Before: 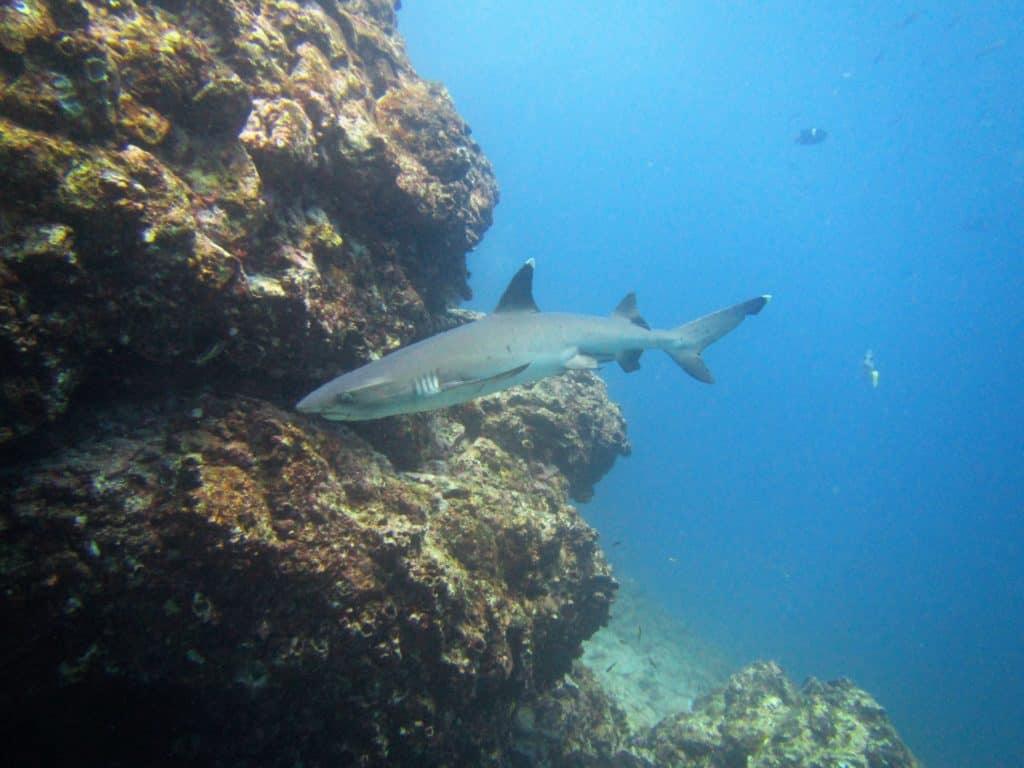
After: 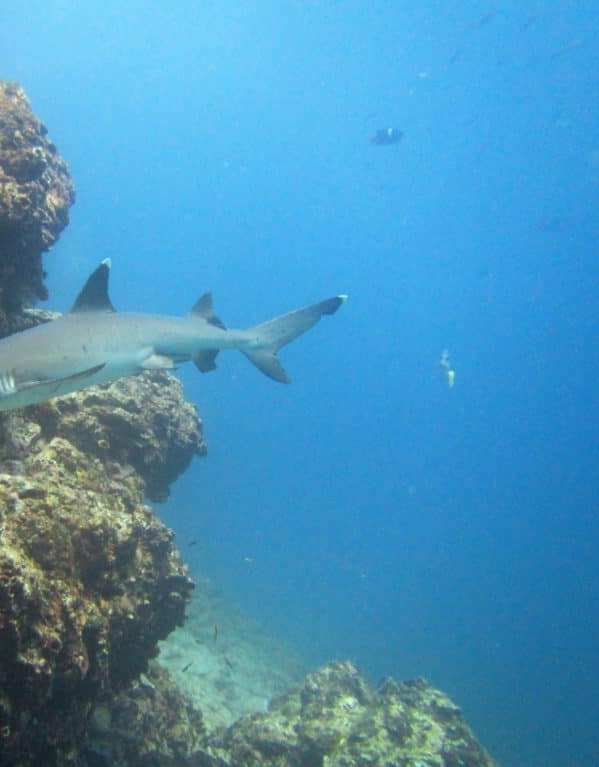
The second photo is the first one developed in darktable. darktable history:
crop: left 41.459%
